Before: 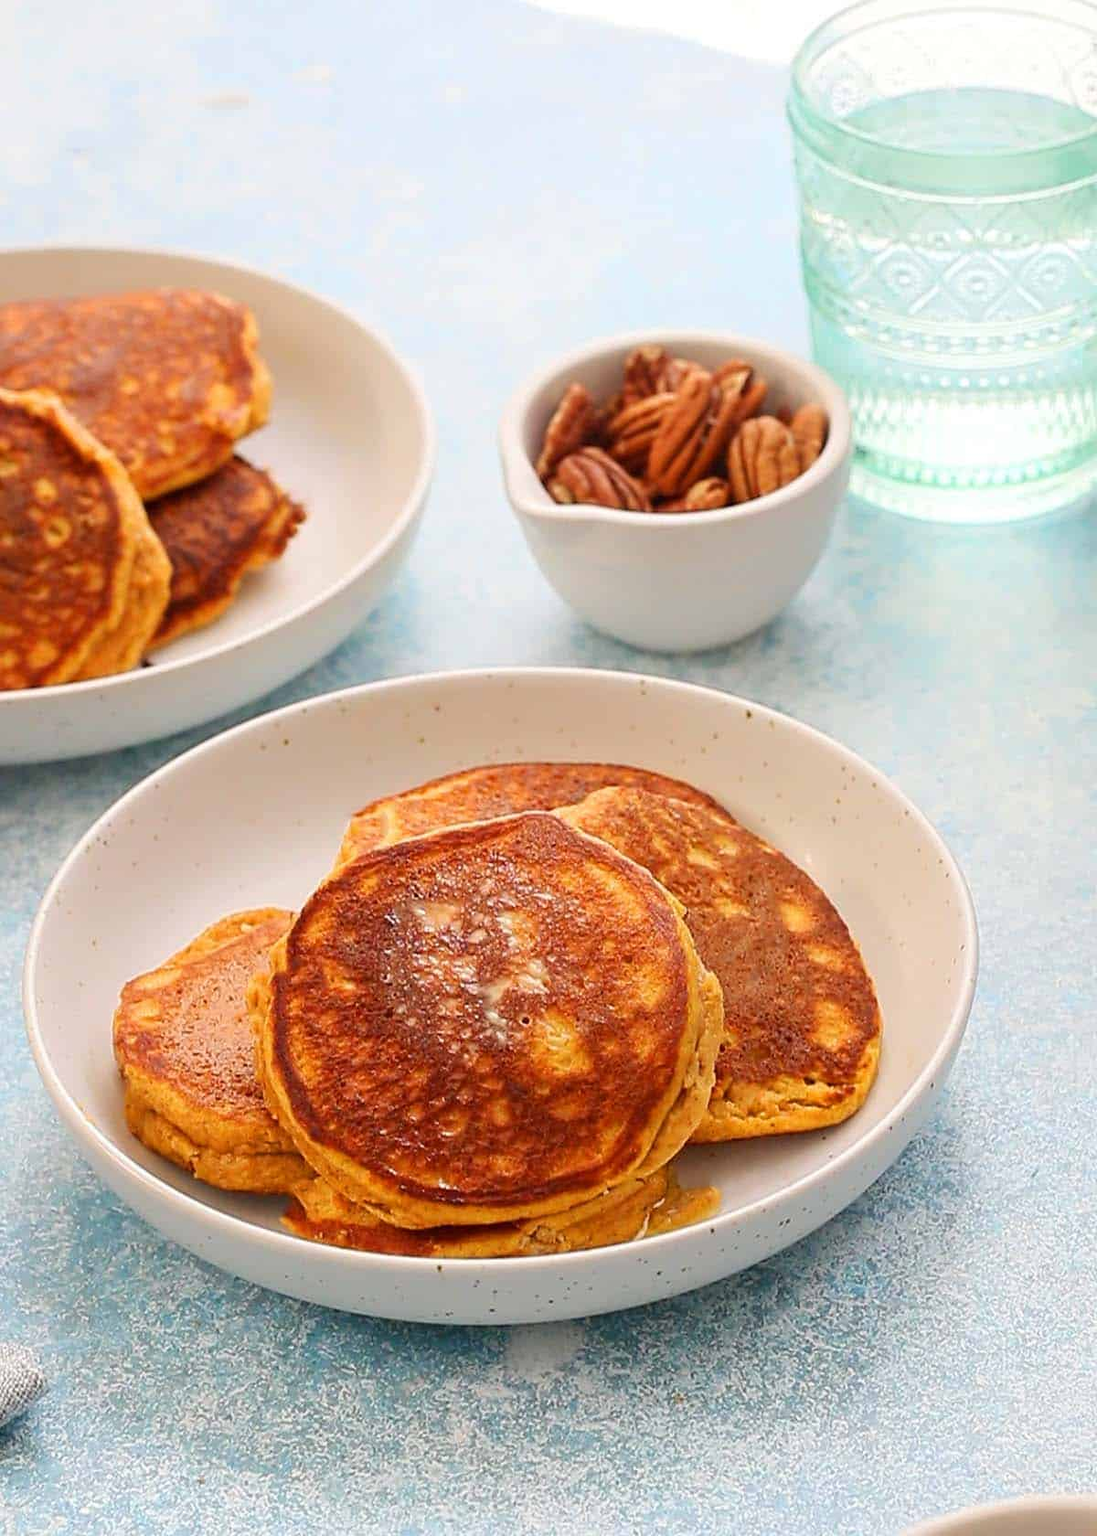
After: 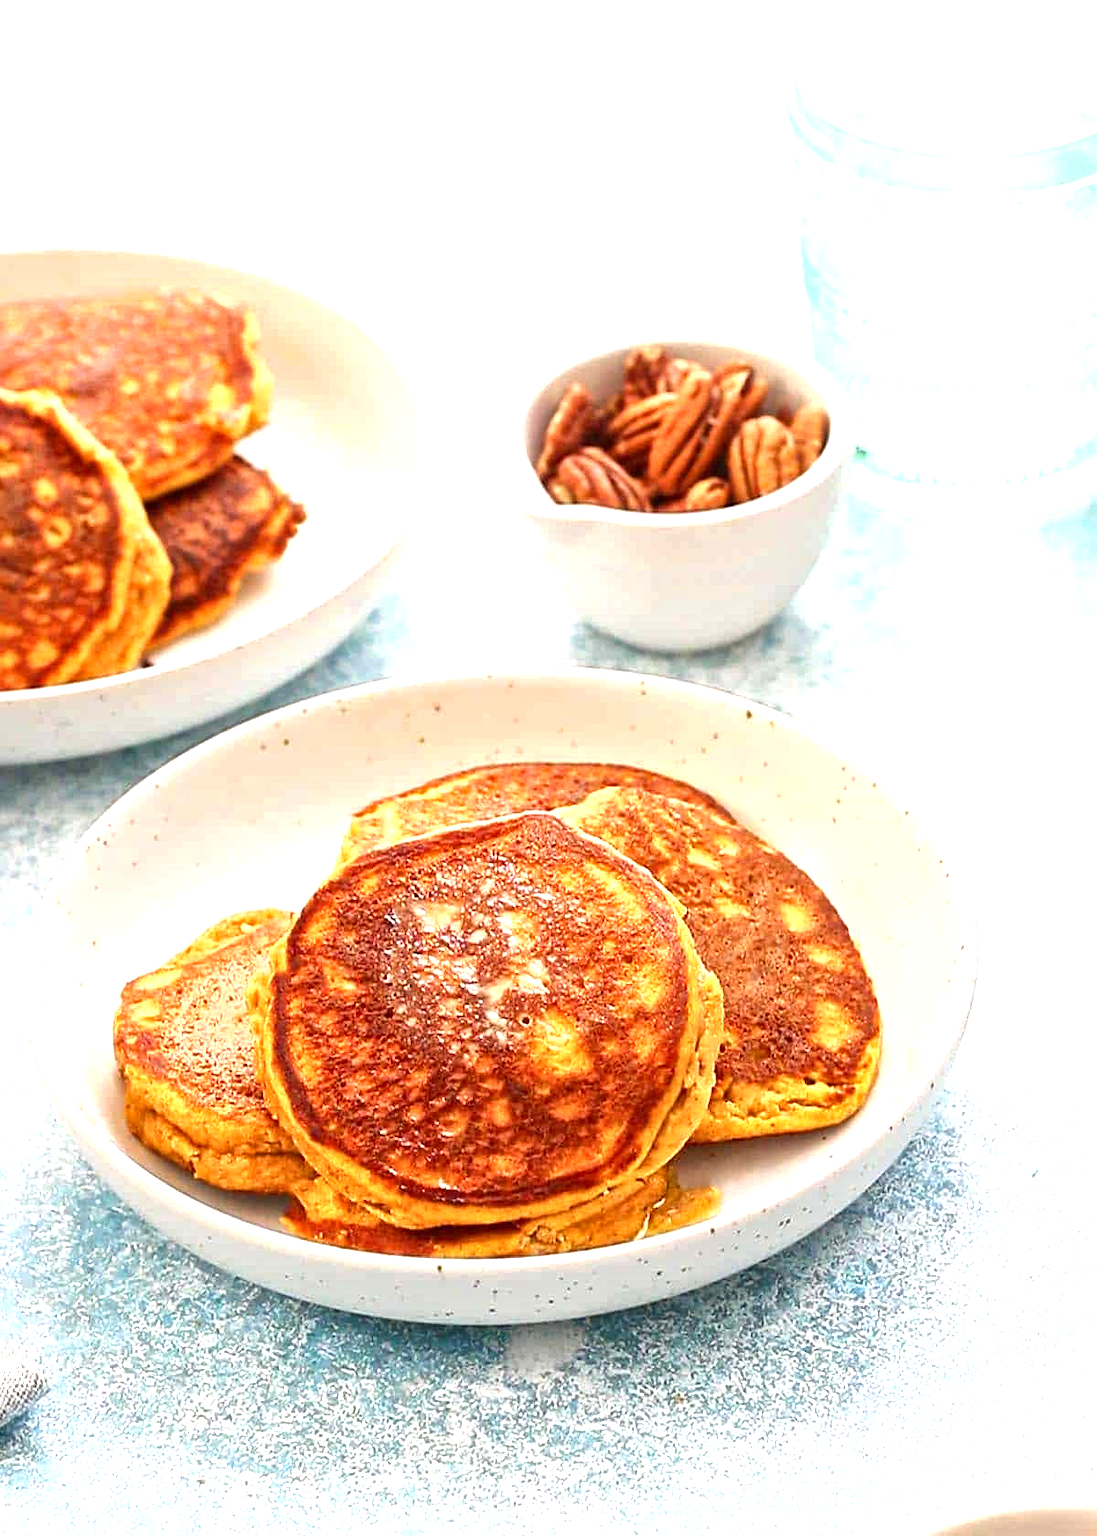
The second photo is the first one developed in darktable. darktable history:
local contrast: mode bilateral grid, contrast 20, coarseness 19, detail 163%, midtone range 0.2
exposure: black level correction 0, exposure 0.953 EV, compensate exposure bias true, compensate highlight preservation false
